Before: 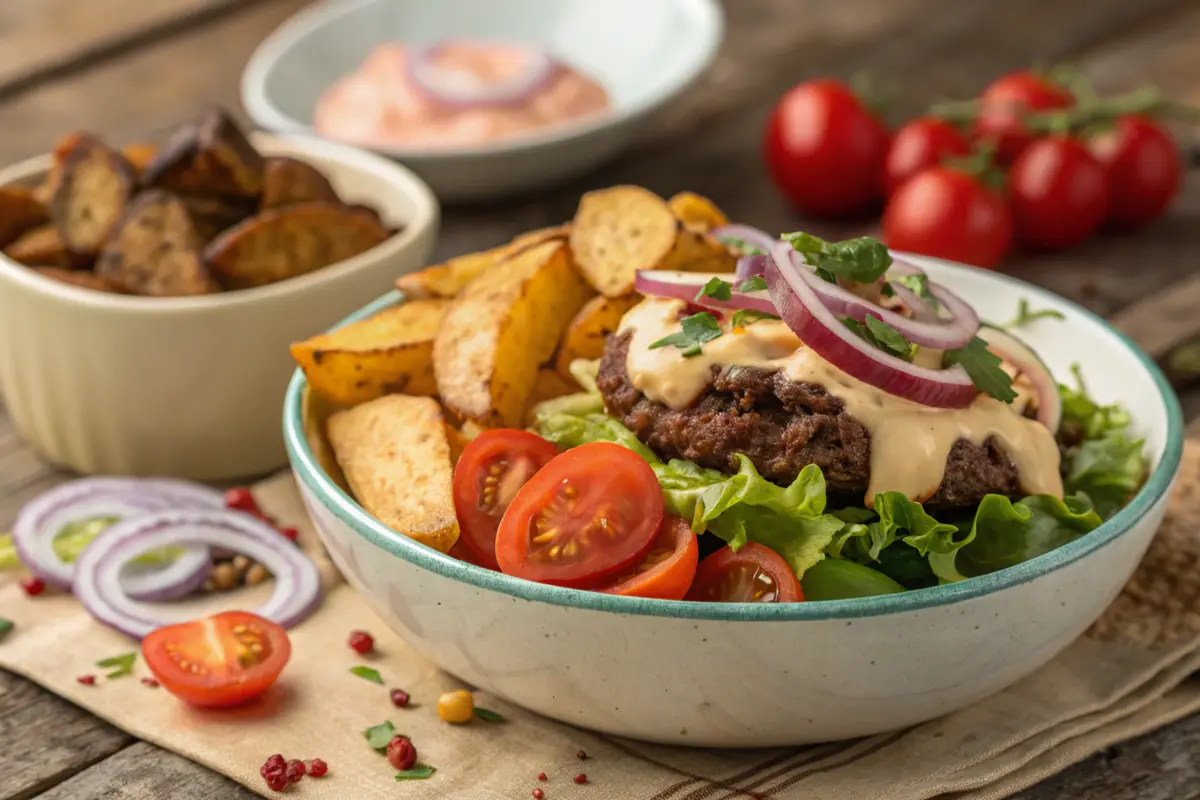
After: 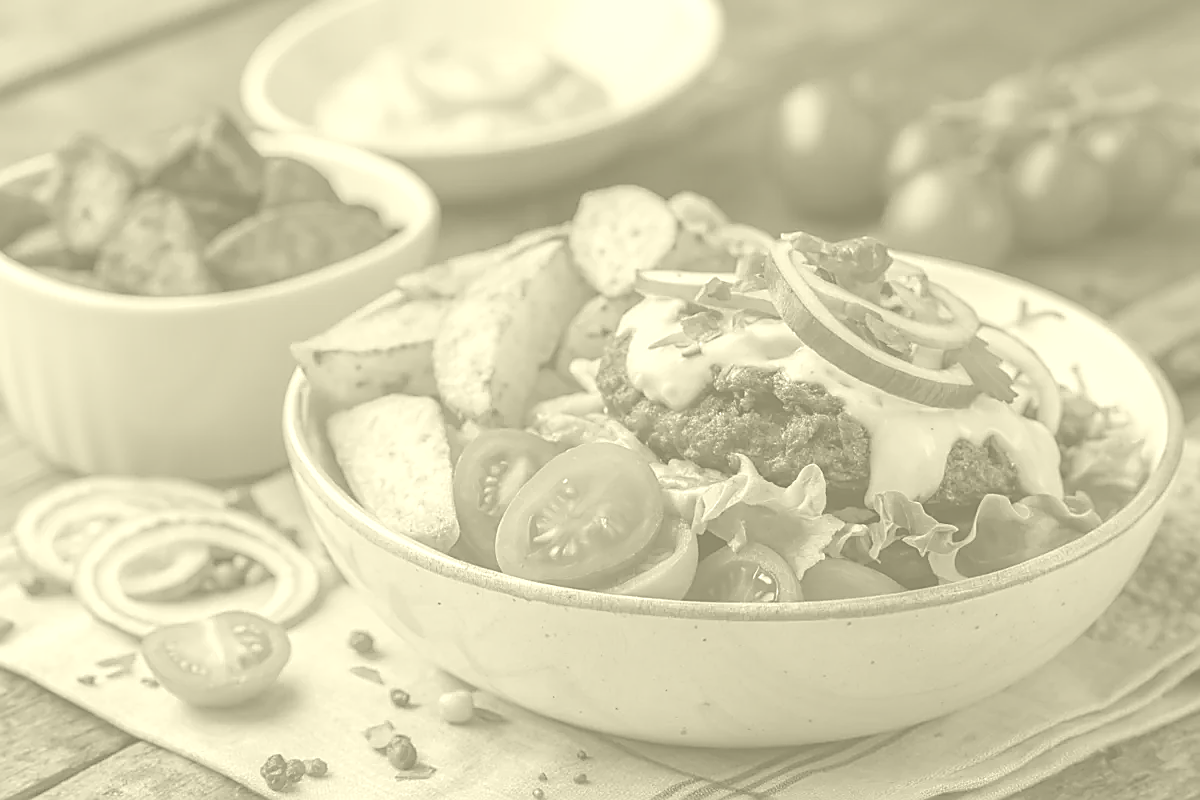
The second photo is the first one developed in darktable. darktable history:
sharpen: radius 1.4, amount 1.25, threshold 0.7
colorize: hue 43.2°, saturation 40%, version 1
